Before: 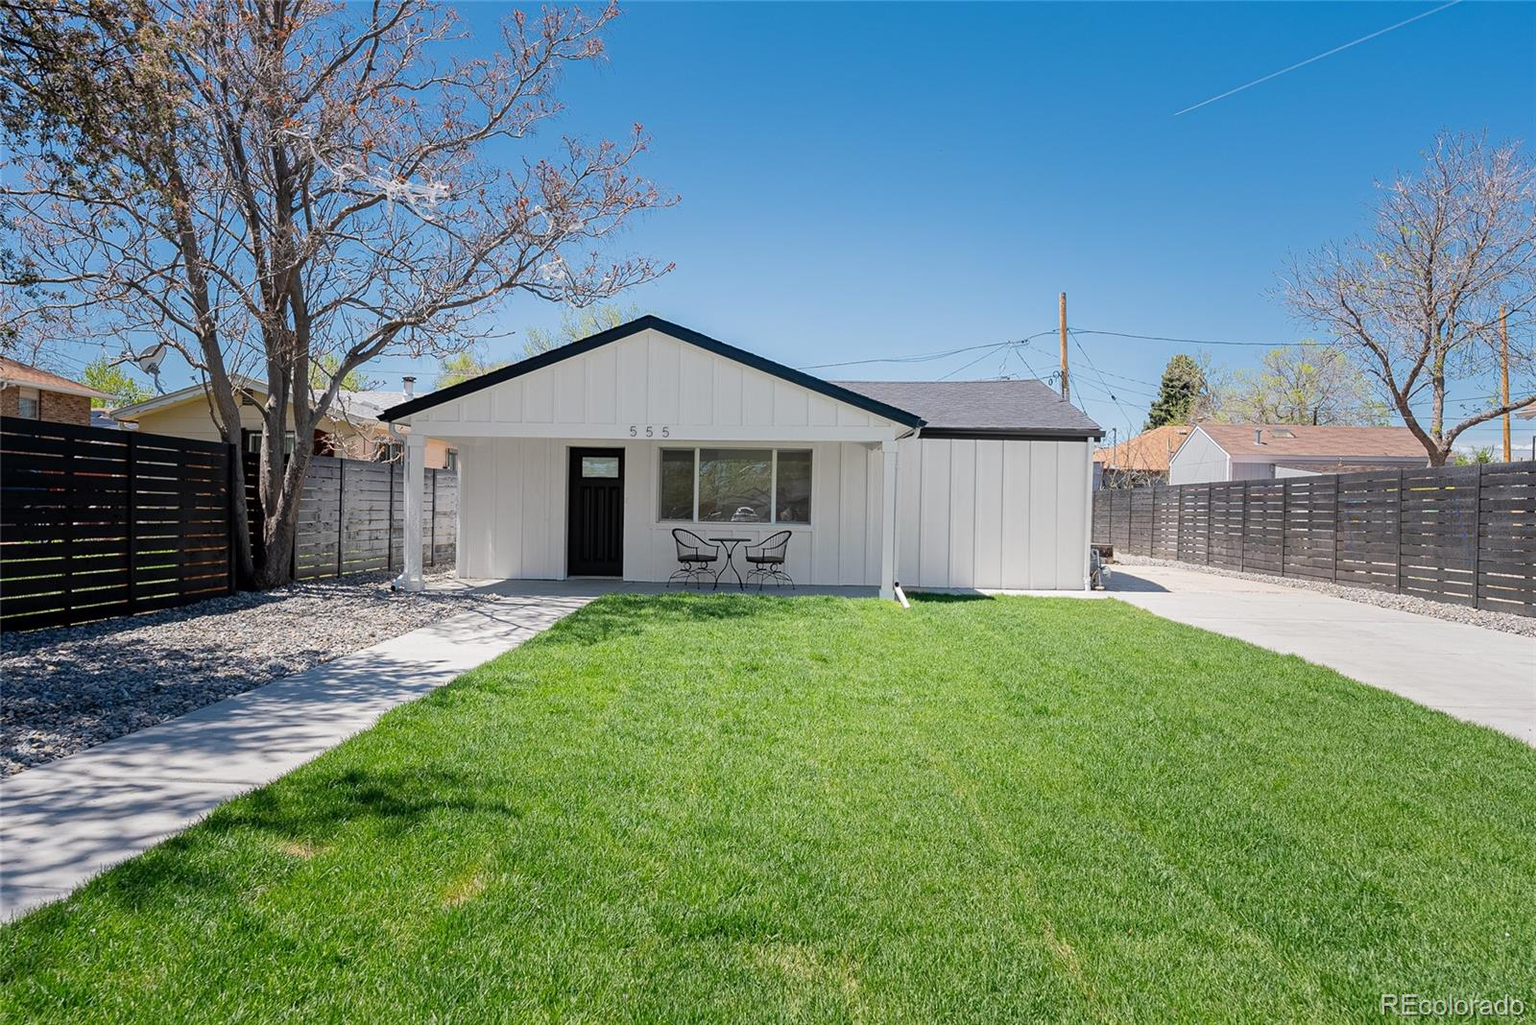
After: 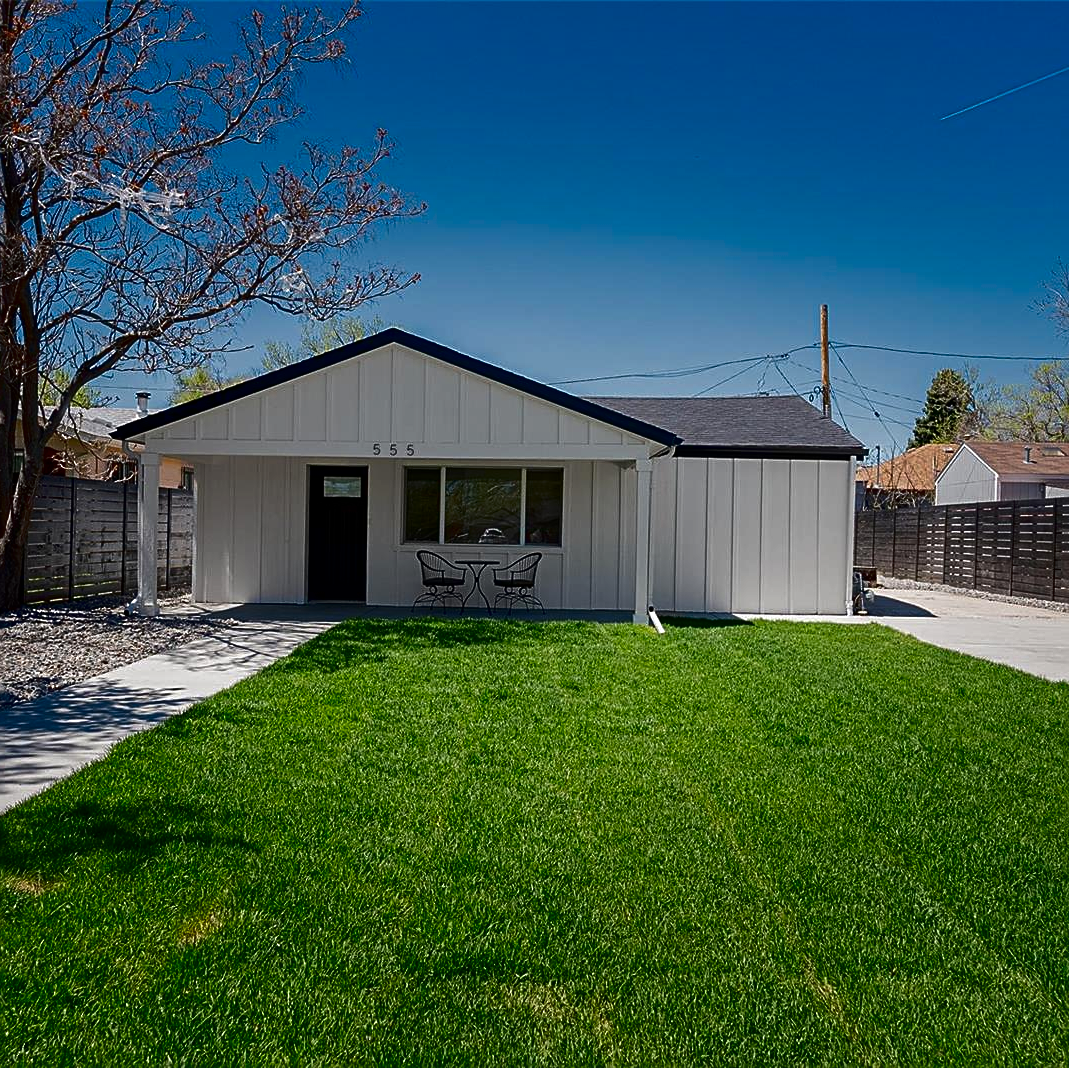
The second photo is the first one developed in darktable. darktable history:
sharpen: on, module defaults
crop and rotate: left 17.732%, right 15.423%
contrast brightness saturation: contrast 0.09, brightness -0.59, saturation 0.17
